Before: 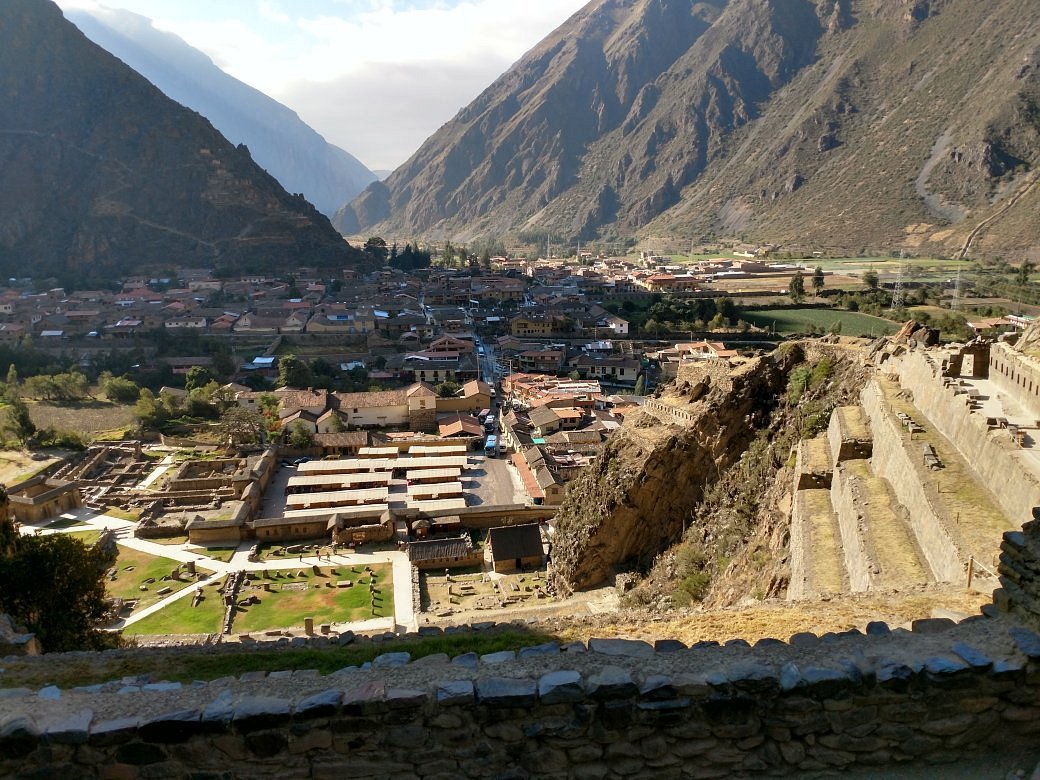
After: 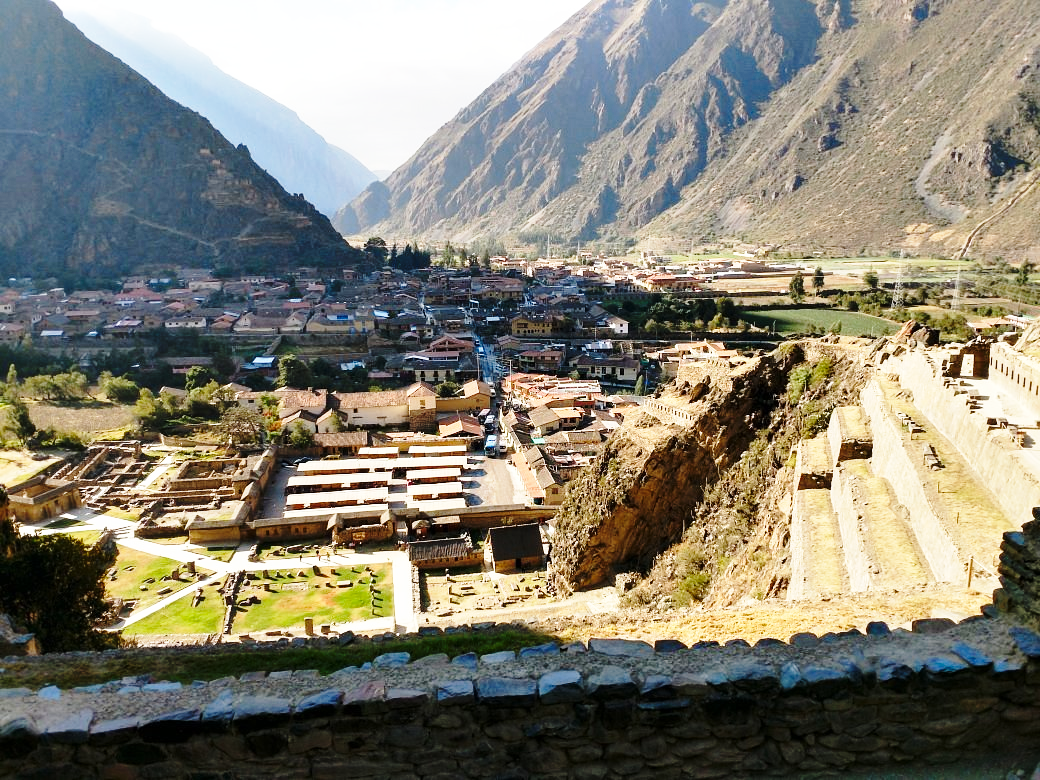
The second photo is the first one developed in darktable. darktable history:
exposure: compensate highlight preservation false
base curve: curves: ch0 [(0, 0) (0.028, 0.03) (0.105, 0.232) (0.387, 0.748) (0.754, 0.968) (1, 1)], preserve colors none
